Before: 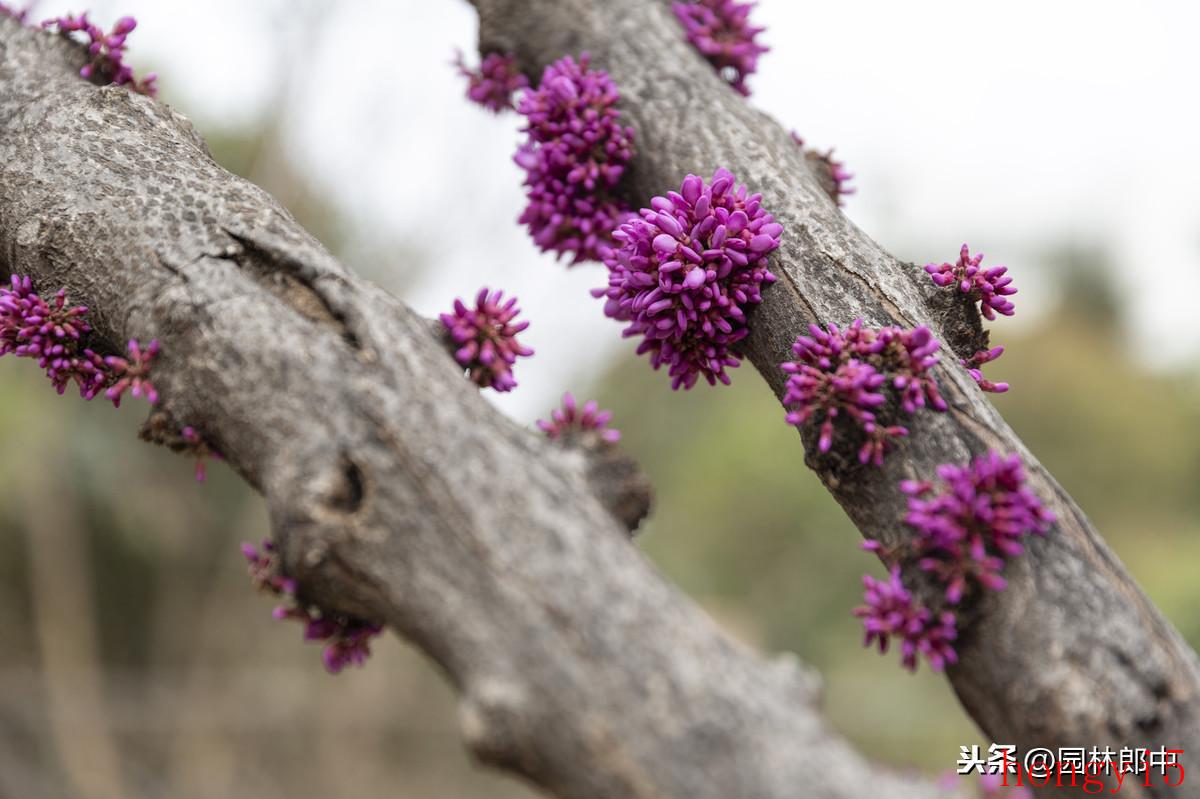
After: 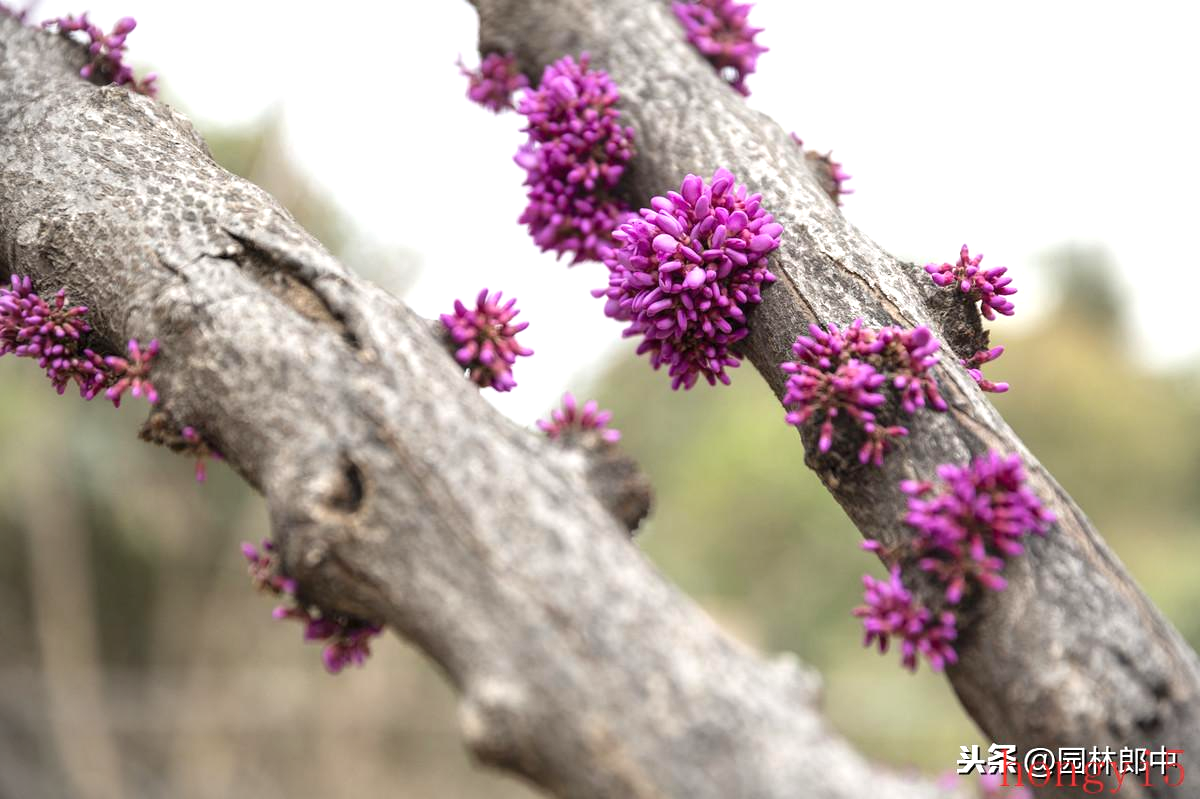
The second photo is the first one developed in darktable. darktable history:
vignetting: fall-off radius 60.91%
exposure: black level correction 0, exposure 0.702 EV, compensate highlight preservation false
